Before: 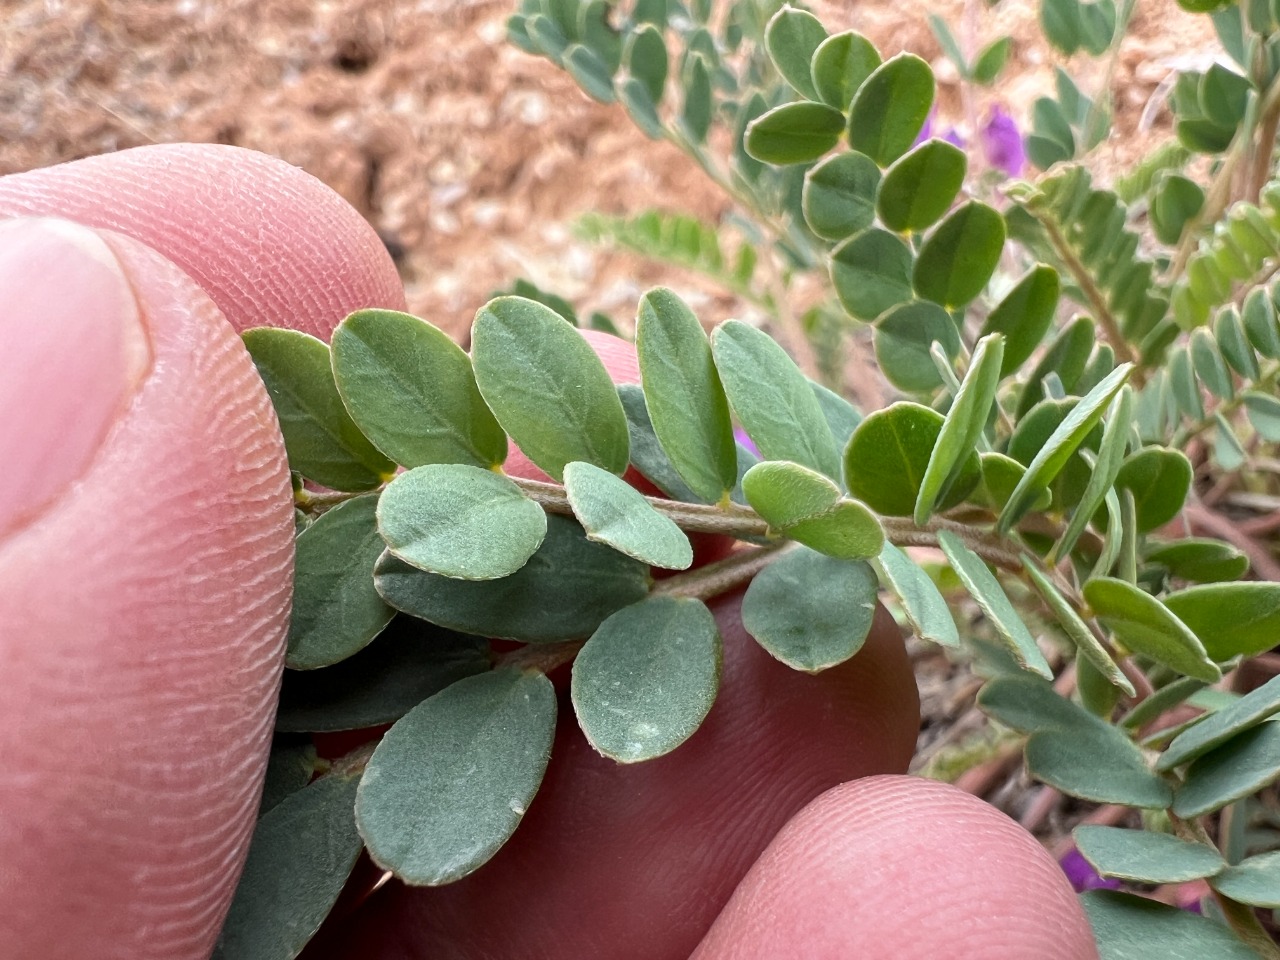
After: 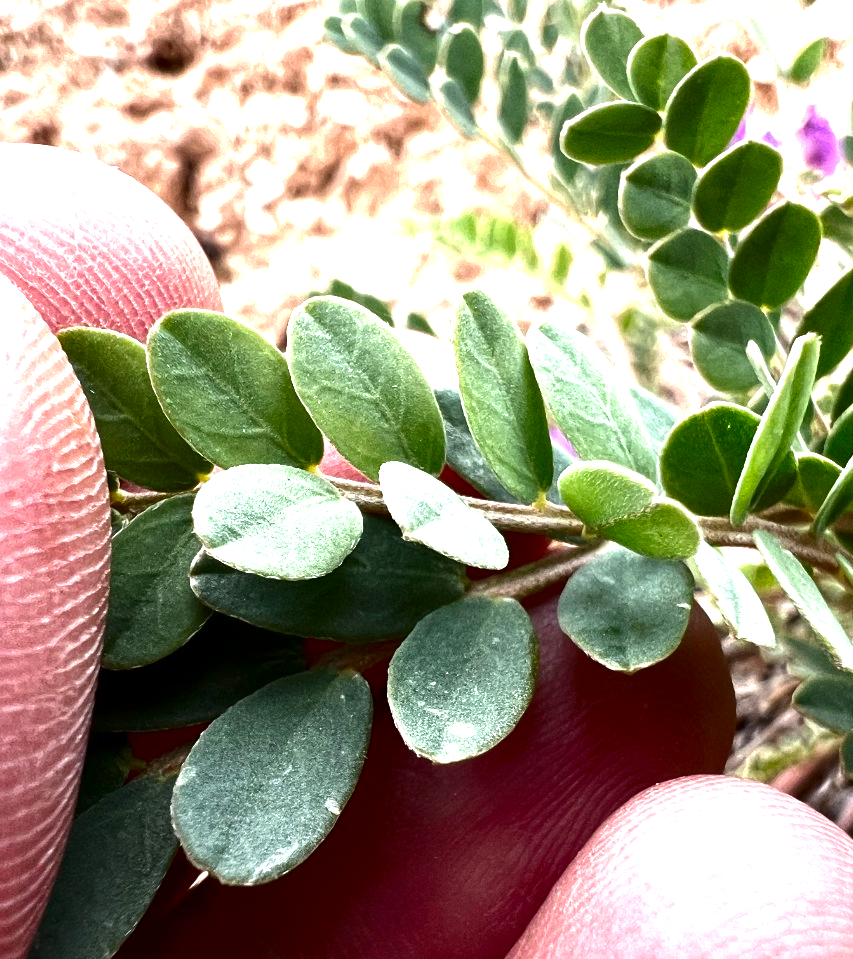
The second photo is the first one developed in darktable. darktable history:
exposure: black level correction 0, exposure 1.2 EV, compensate exposure bias true, compensate highlight preservation false
grain: coarseness 0.09 ISO, strength 16.61%
contrast brightness saturation: brightness -0.52
crop and rotate: left 14.385%, right 18.948%
